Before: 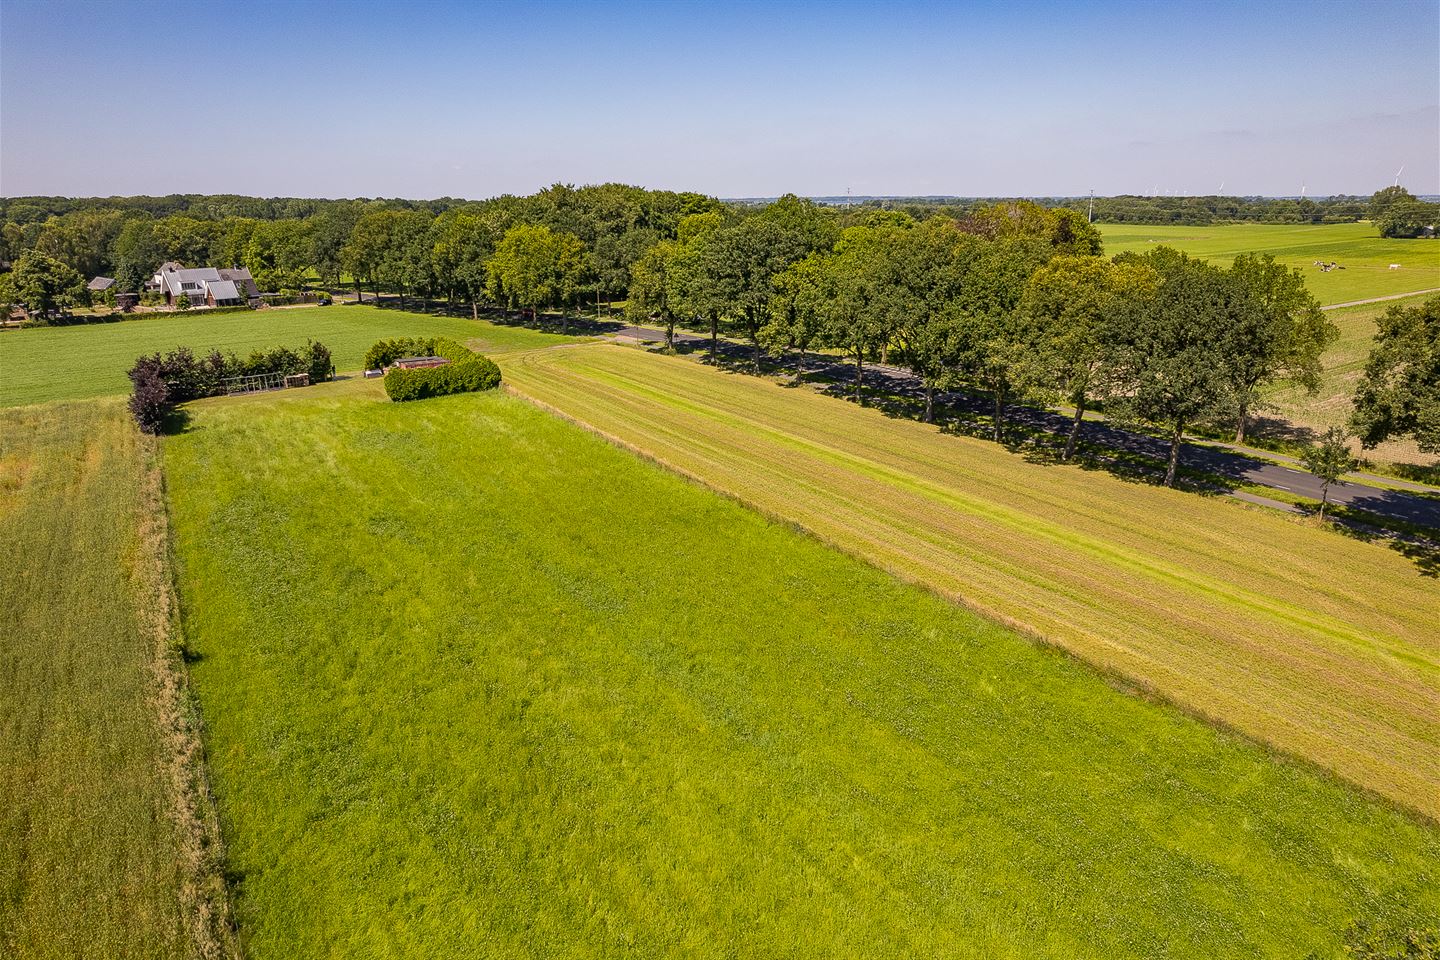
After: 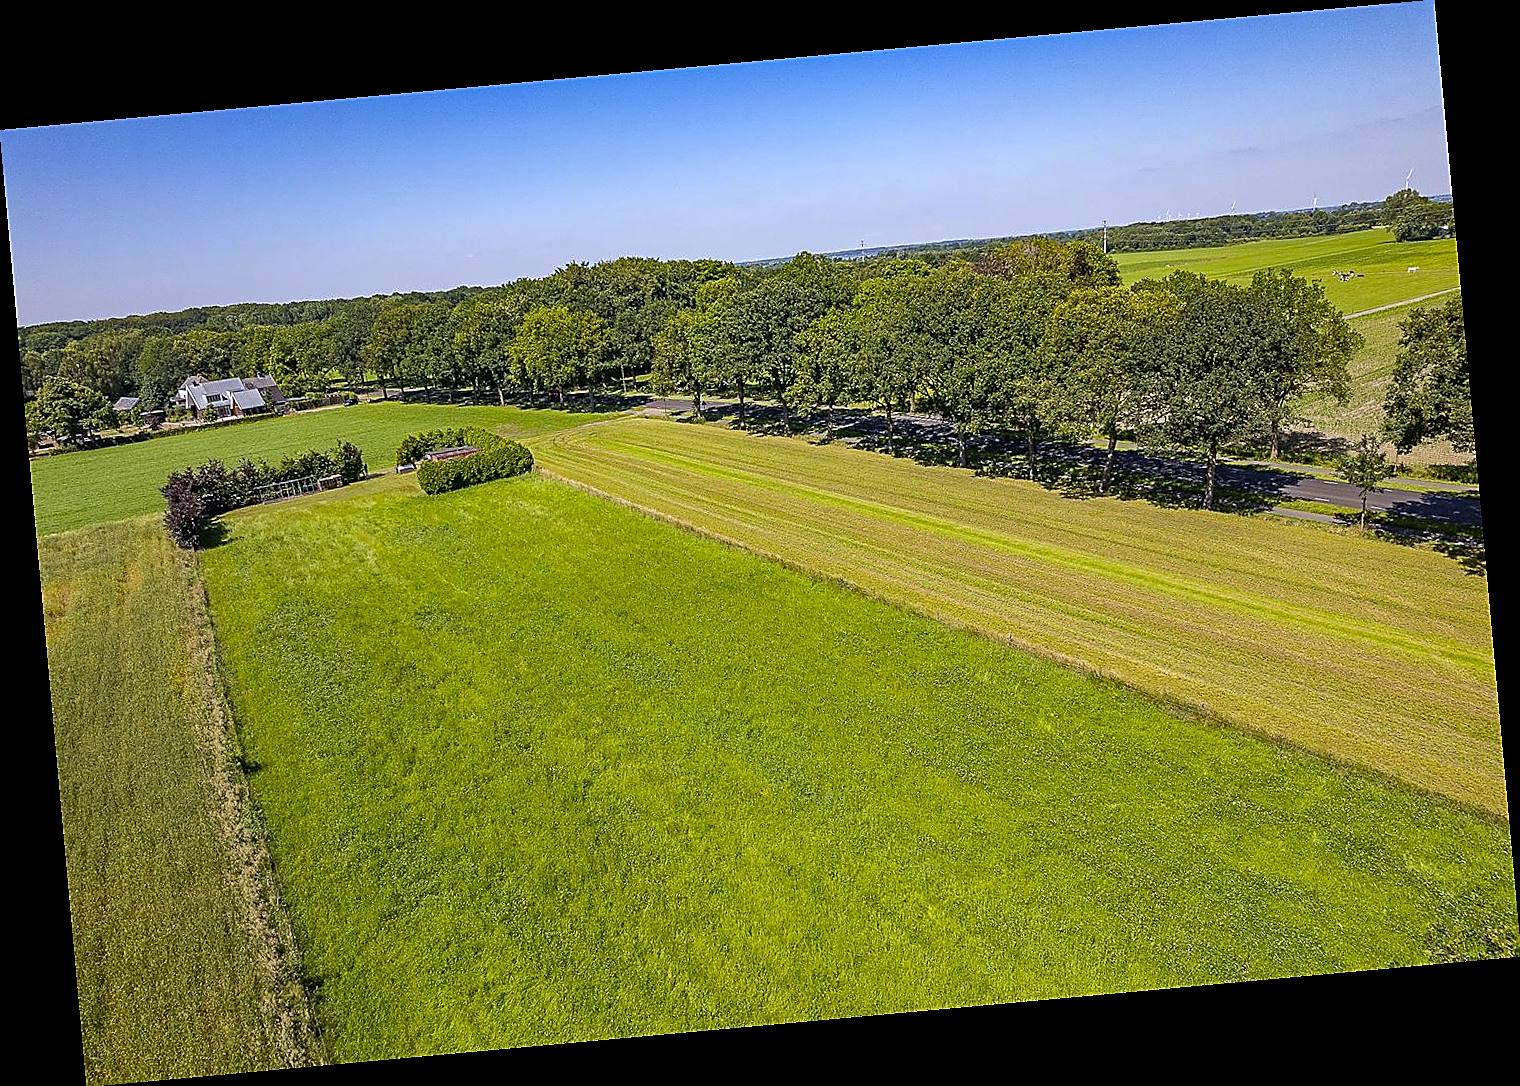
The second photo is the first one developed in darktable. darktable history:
rotate and perspective: rotation -5.2°, automatic cropping off
sharpen: radius 1.4, amount 1.25, threshold 0.7
white balance: red 0.931, blue 1.11
haze removal: strength 0.29, distance 0.25, compatibility mode true, adaptive false
